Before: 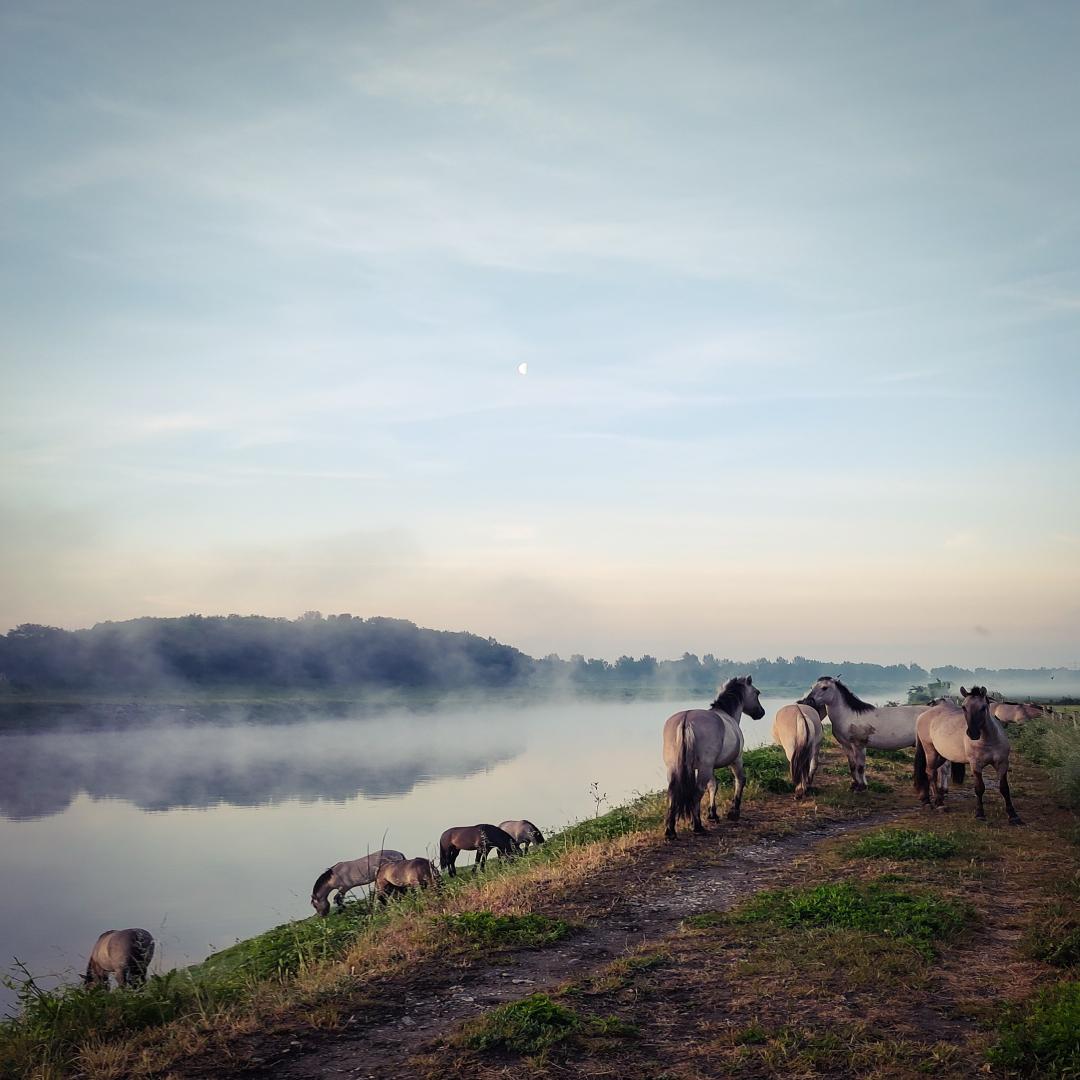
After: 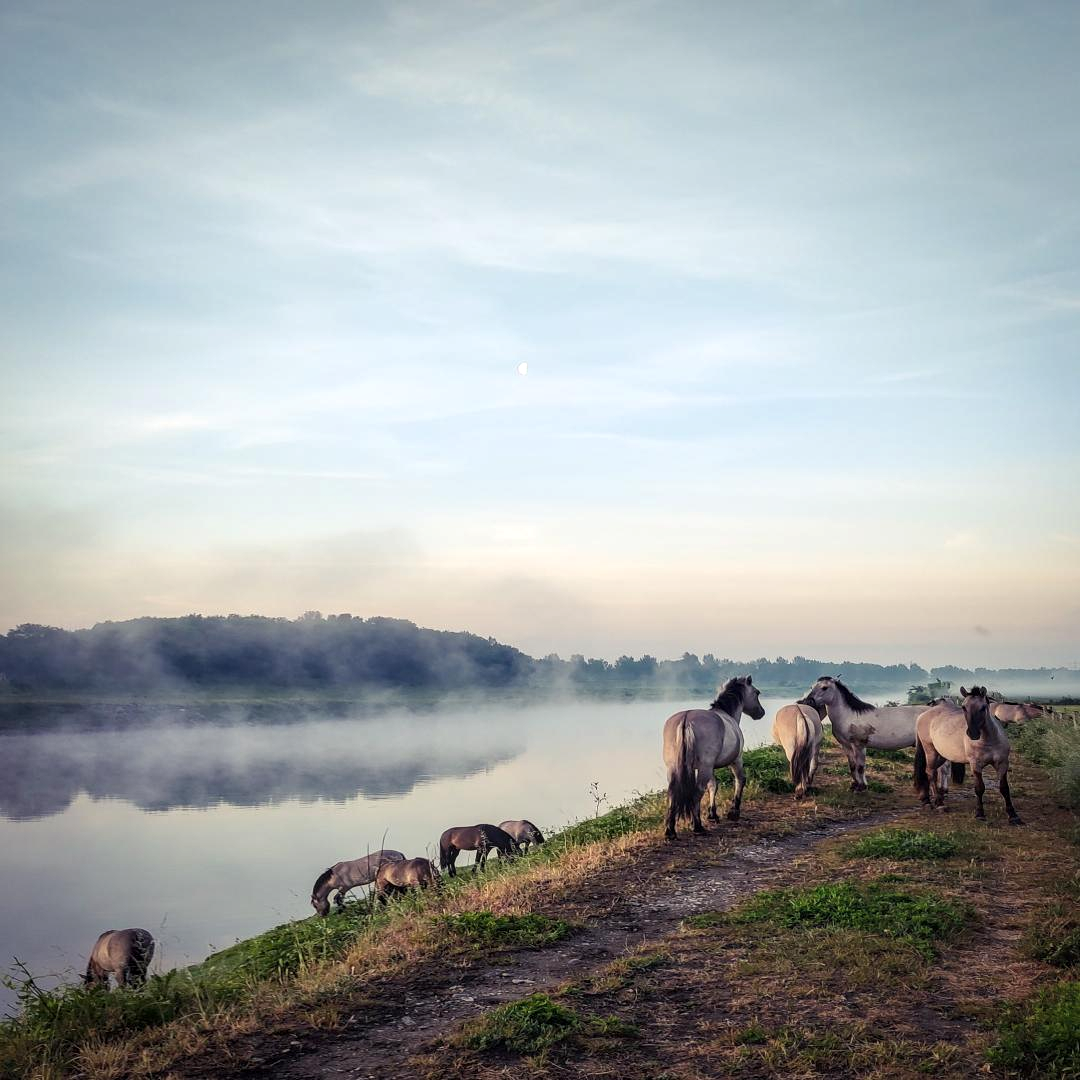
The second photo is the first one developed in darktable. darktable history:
exposure: exposure 0.2 EV, compensate highlight preservation false
local contrast: on, module defaults
